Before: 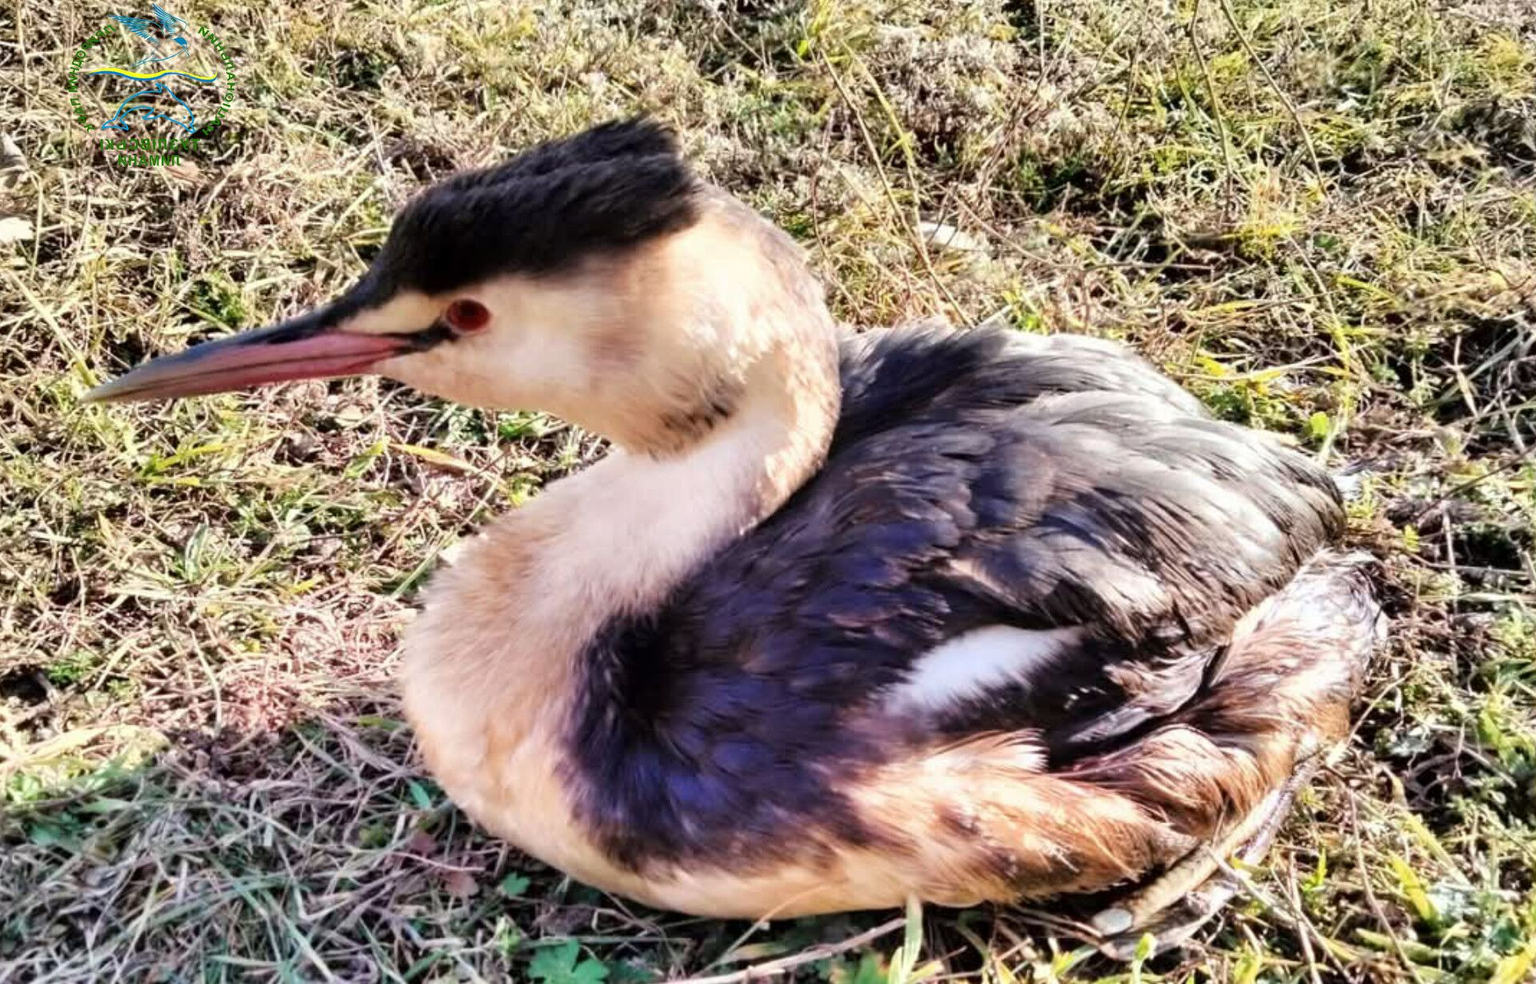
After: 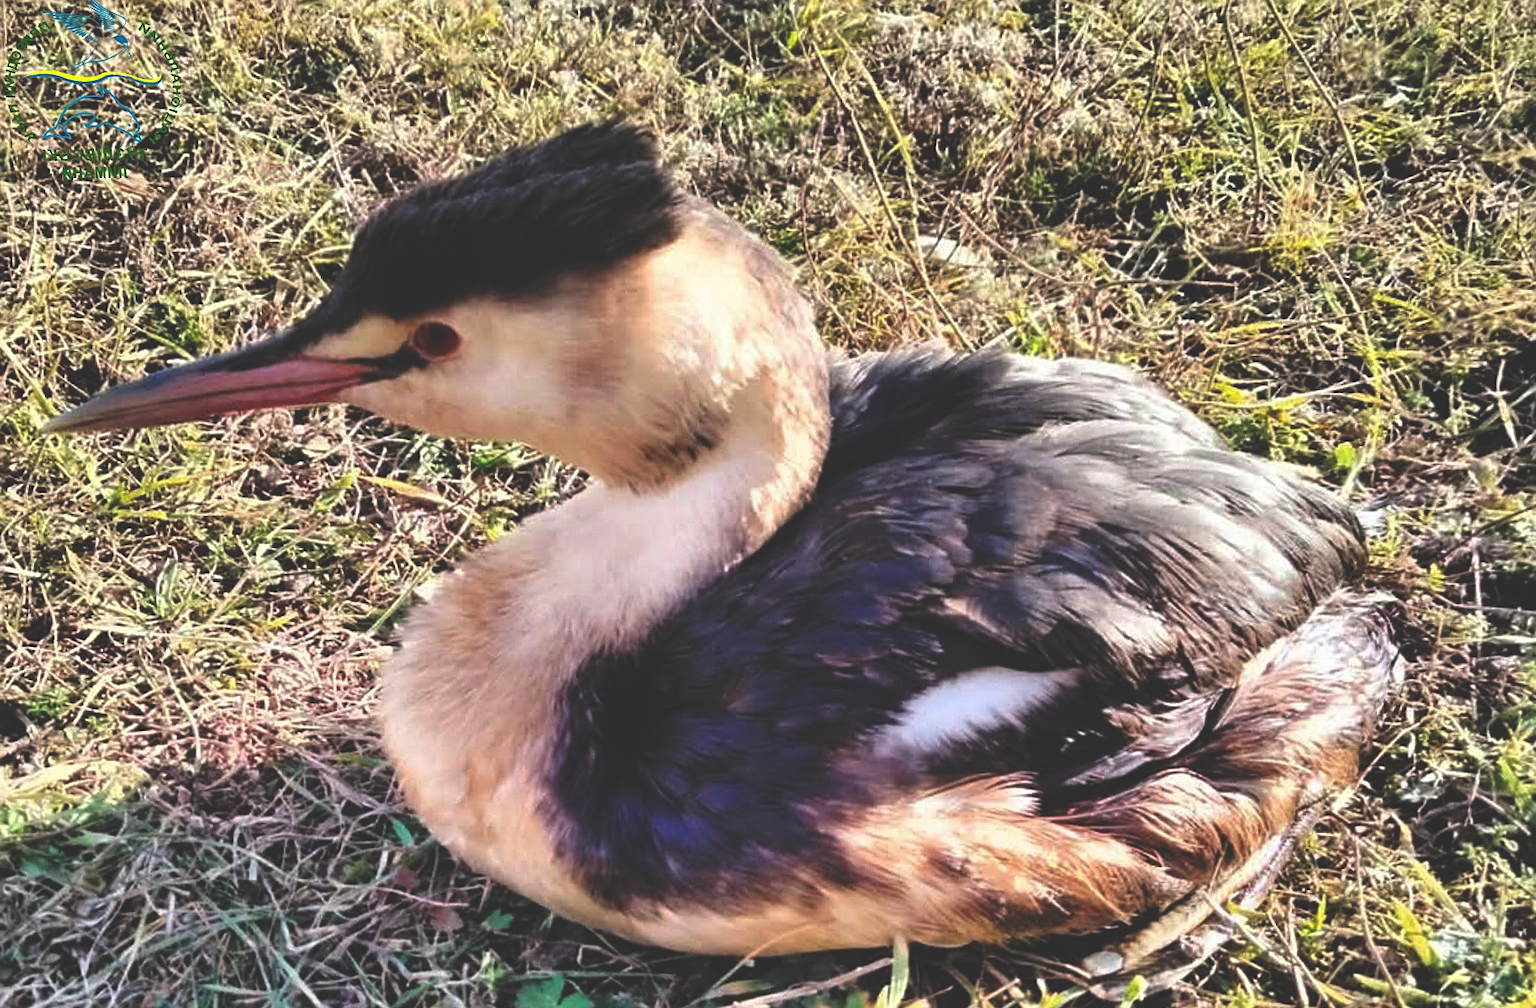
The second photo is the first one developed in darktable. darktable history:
rgb curve: curves: ch0 [(0, 0.186) (0.314, 0.284) (0.775, 0.708) (1, 1)], compensate middle gray true, preserve colors none
rotate and perspective: rotation 0.074°, lens shift (vertical) 0.096, lens shift (horizontal) -0.041, crop left 0.043, crop right 0.952, crop top 0.024, crop bottom 0.979
sharpen: on, module defaults
